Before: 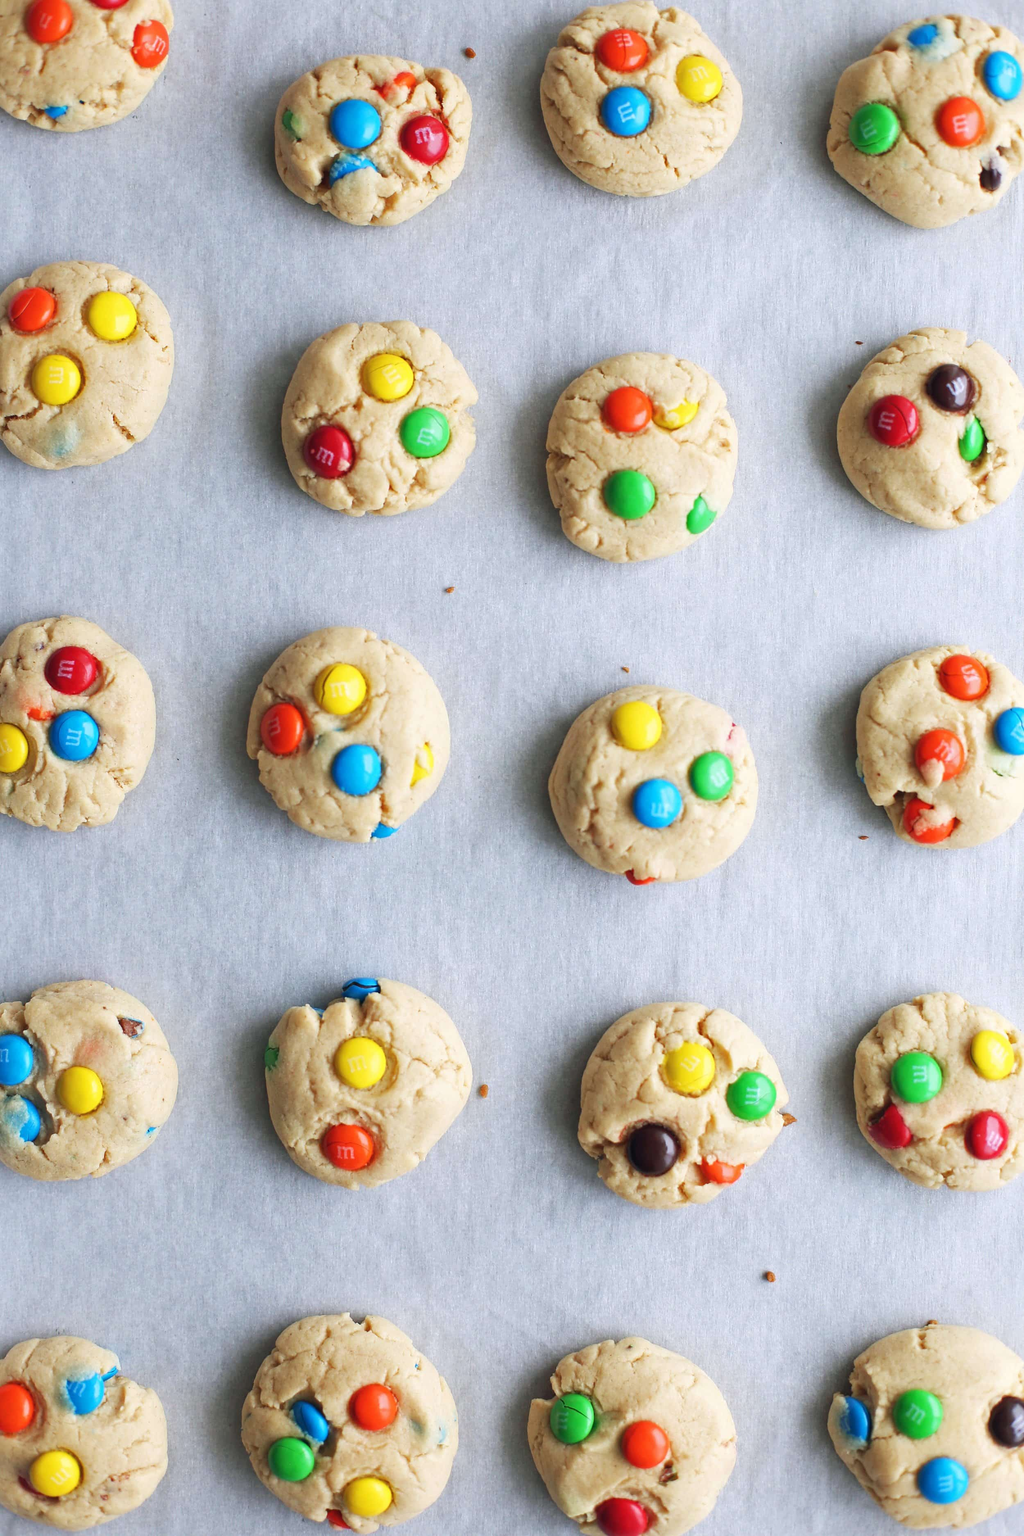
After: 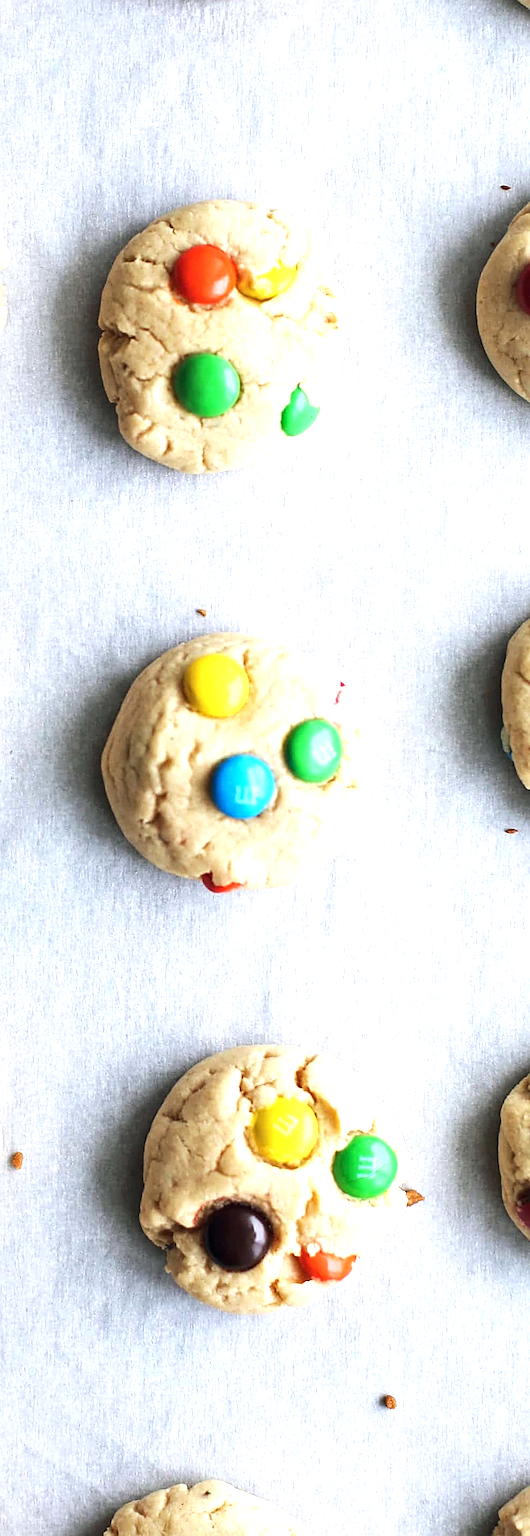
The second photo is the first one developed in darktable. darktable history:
local contrast: highlights 100%, shadows 100%, detail 119%, midtone range 0.2
tone equalizer: -8 EV -0.781 EV, -7 EV -0.673 EV, -6 EV -0.631 EV, -5 EV -0.387 EV, -3 EV 0.379 EV, -2 EV 0.6 EV, -1 EV 0.698 EV, +0 EV 0.736 EV, edges refinement/feathering 500, mask exposure compensation -1.57 EV, preserve details no
sharpen: on, module defaults
crop: left 45.967%, top 12.957%, right 14.158%, bottom 10.123%
